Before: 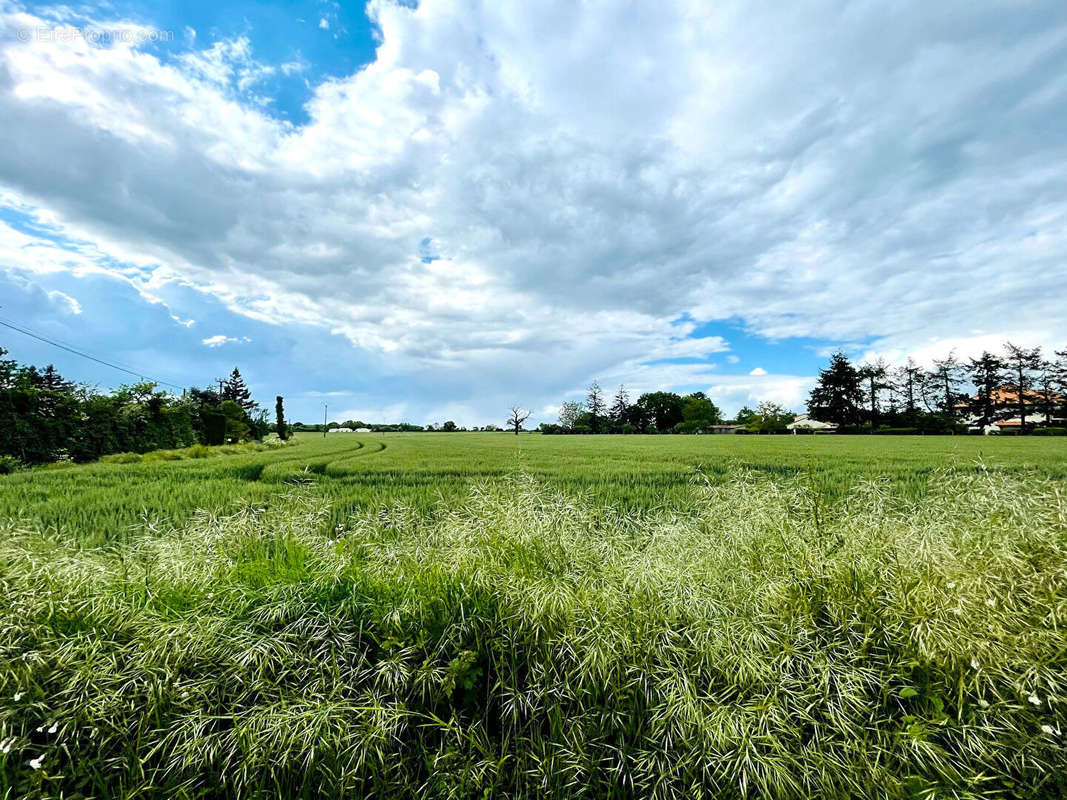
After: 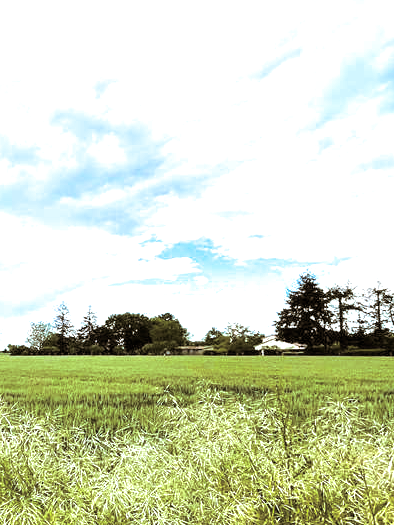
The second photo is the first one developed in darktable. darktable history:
exposure: exposure 0.766 EV, compensate highlight preservation false
crop and rotate: left 49.936%, top 10.094%, right 13.136%, bottom 24.256%
split-toning: shadows › hue 37.98°, highlights › hue 185.58°, balance -55.261
